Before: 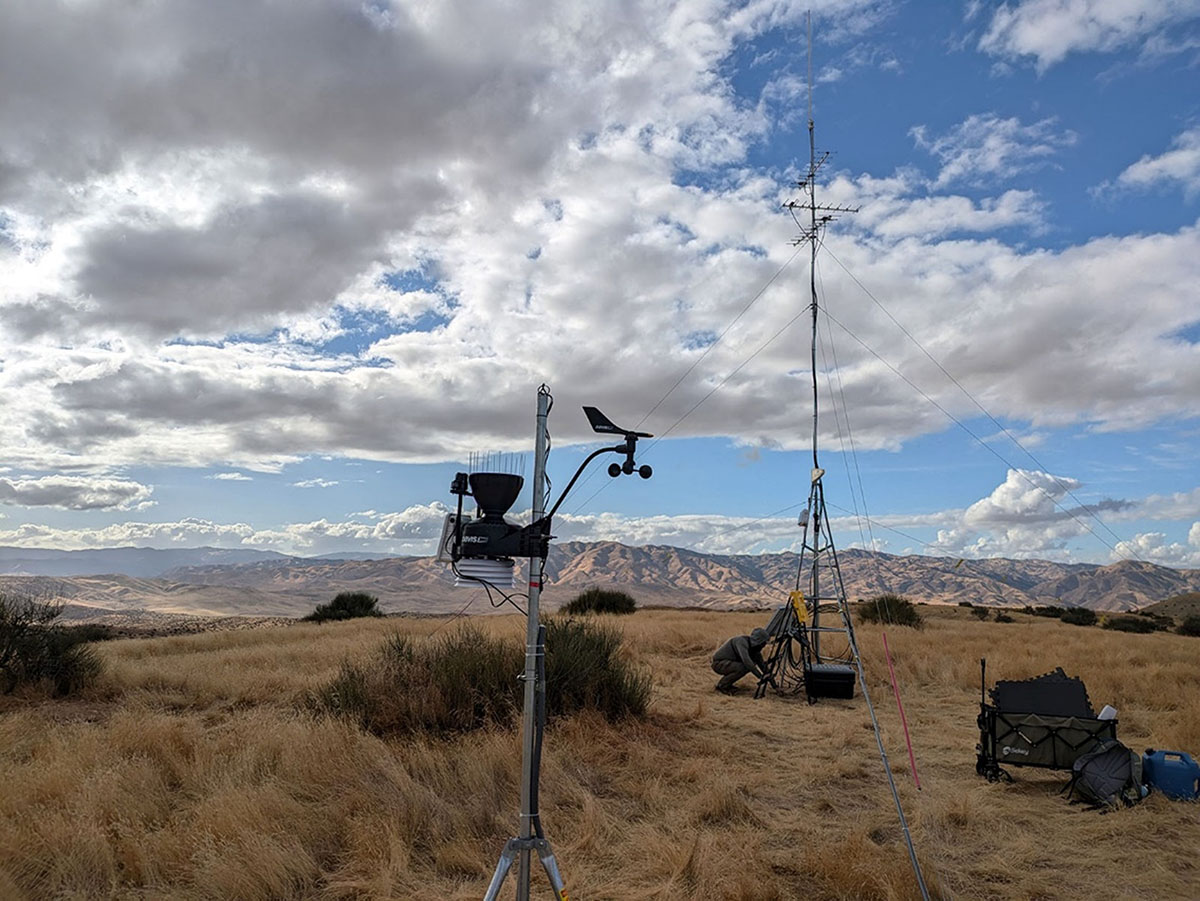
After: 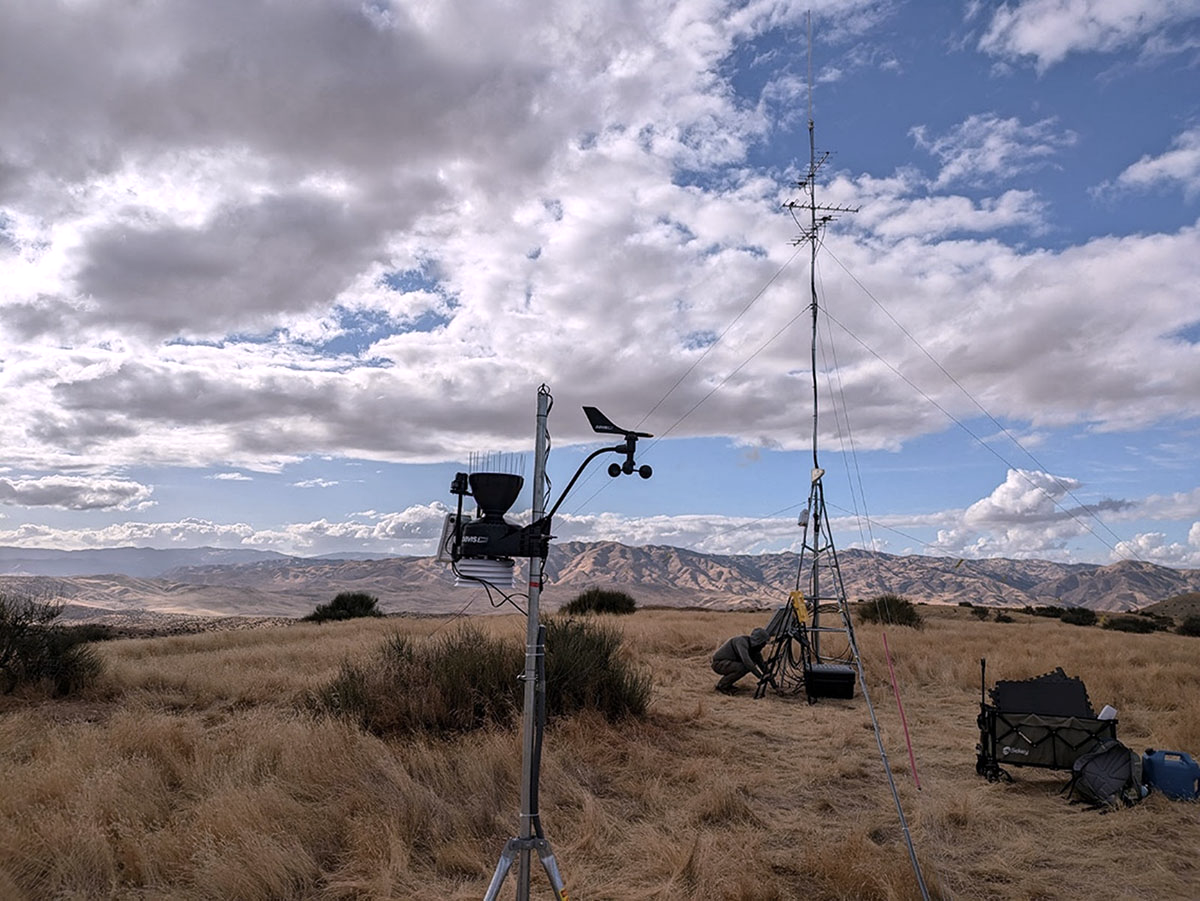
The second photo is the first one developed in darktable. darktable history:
contrast brightness saturation: contrast 0.06, brightness -0.01, saturation -0.23
white balance: red 1.05, blue 1.072
